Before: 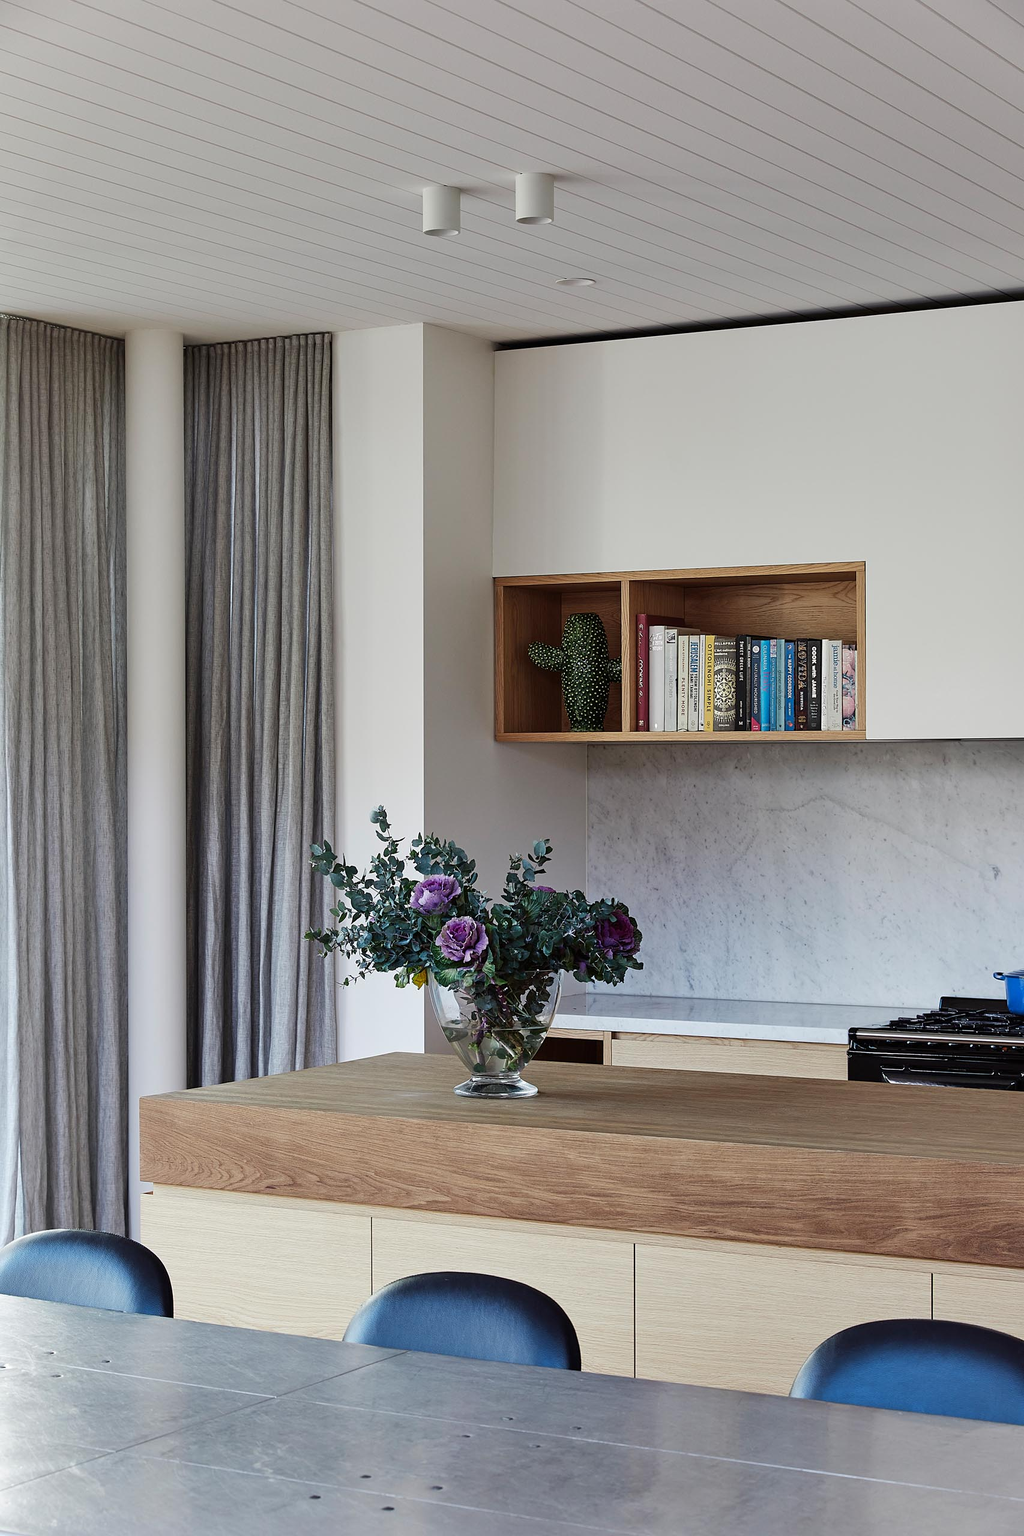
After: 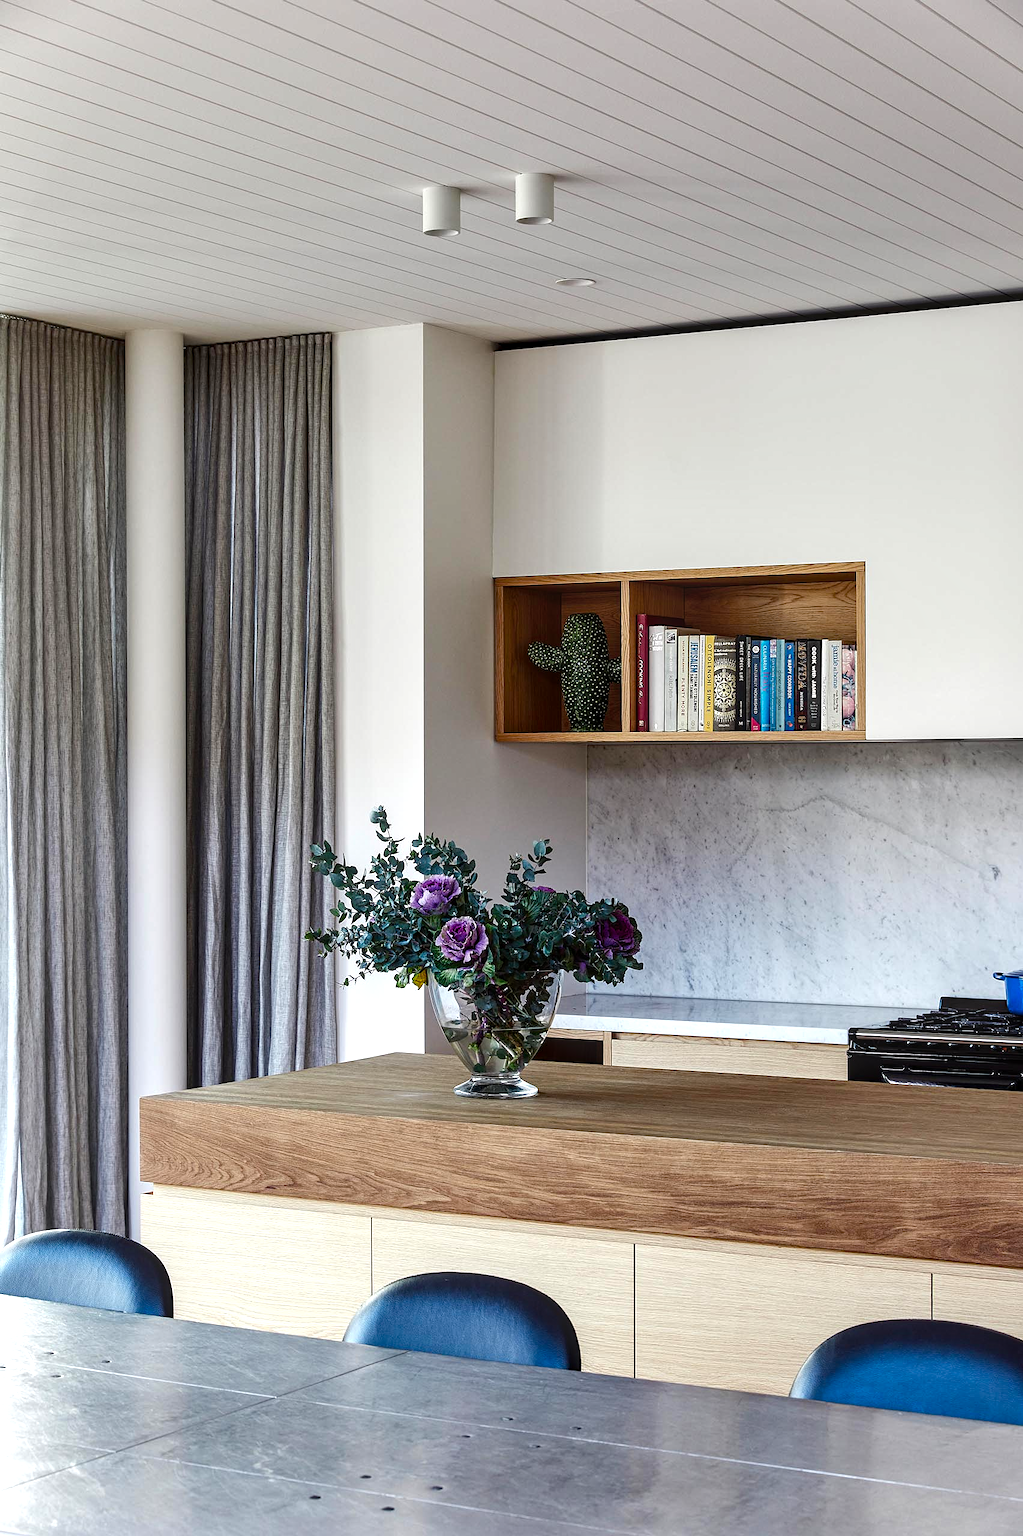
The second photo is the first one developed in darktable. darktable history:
local contrast: on, module defaults
color balance rgb: perceptual saturation grading › global saturation 25.291%, perceptual saturation grading › highlights -28.533%, perceptual saturation grading › shadows 33.661%, perceptual brilliance grading › highlights 16.216%, perceptual brilliance grading › mid-tones 6.583%, perceptual brilliance grading › shadows -14.864%
